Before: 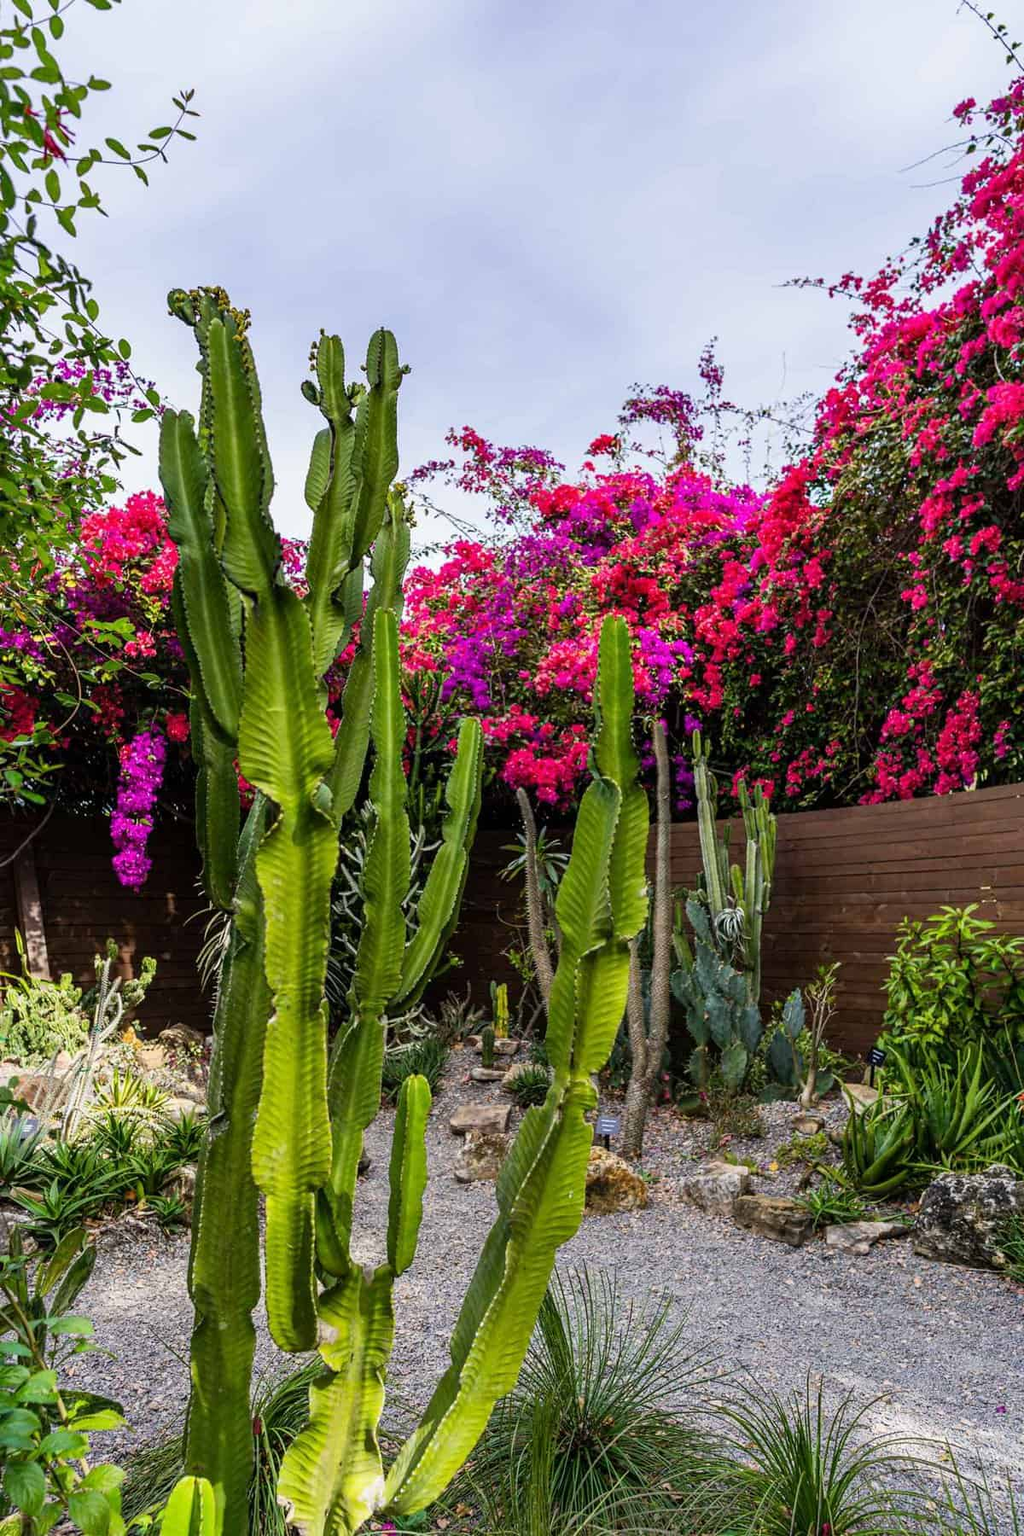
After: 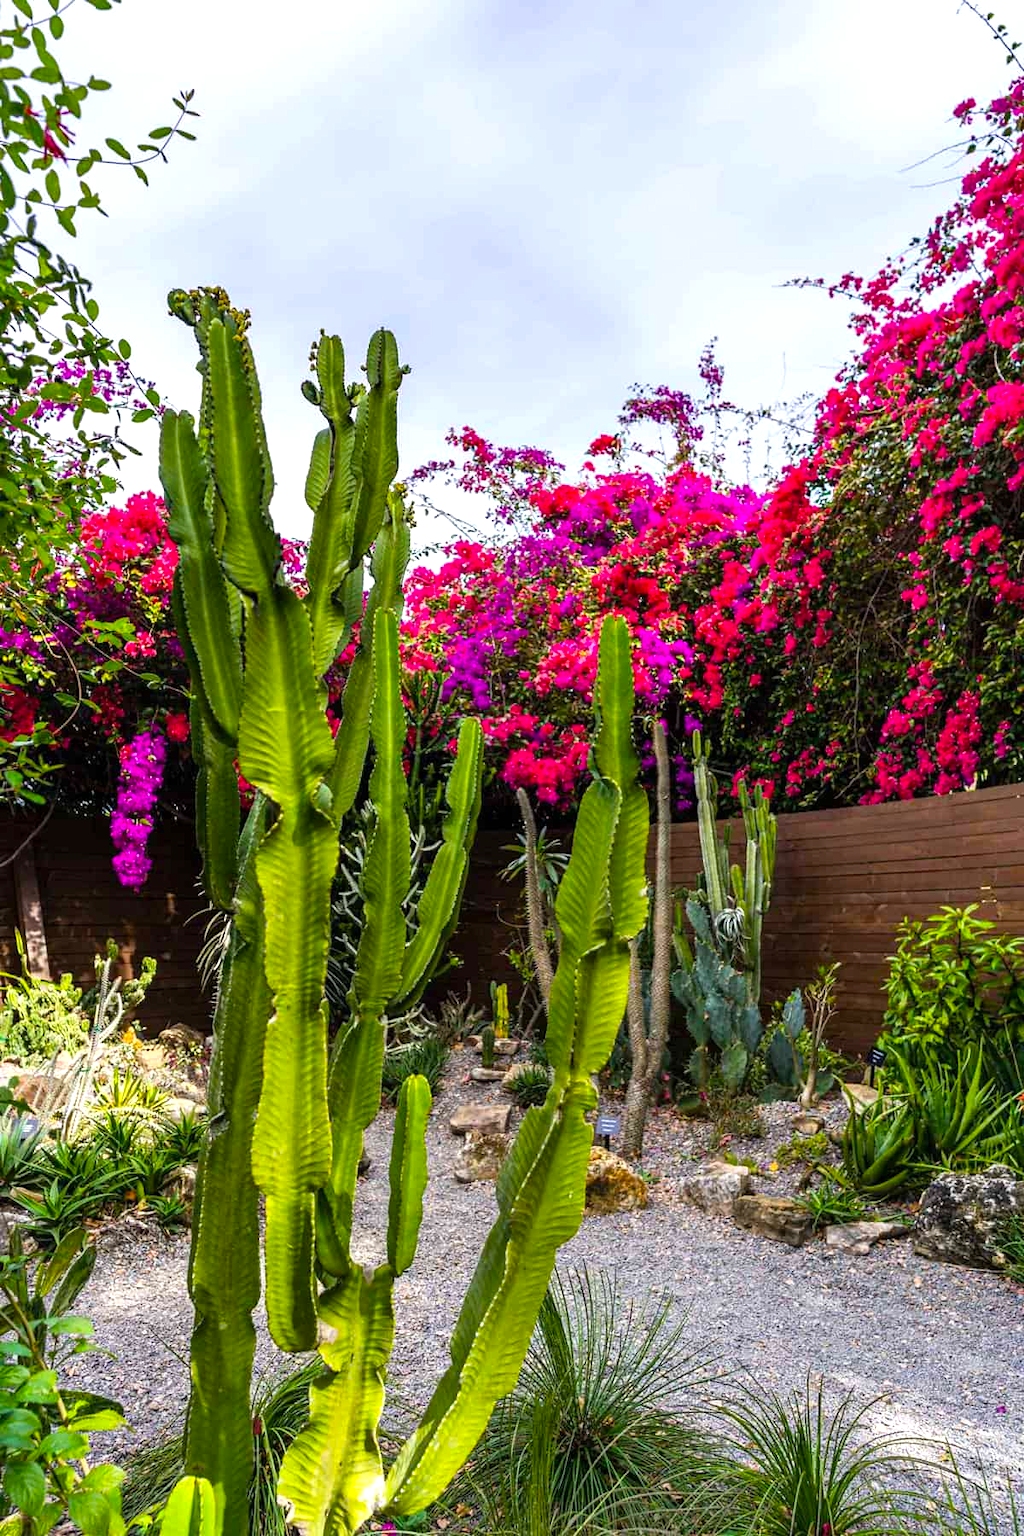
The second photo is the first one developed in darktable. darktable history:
color balance rgb: linear chroma grading › mid-tones 7.449%, perceptual saturation grading › global saturation 19.598%, perceptual brilliance grading › global brilliance 11.628%
